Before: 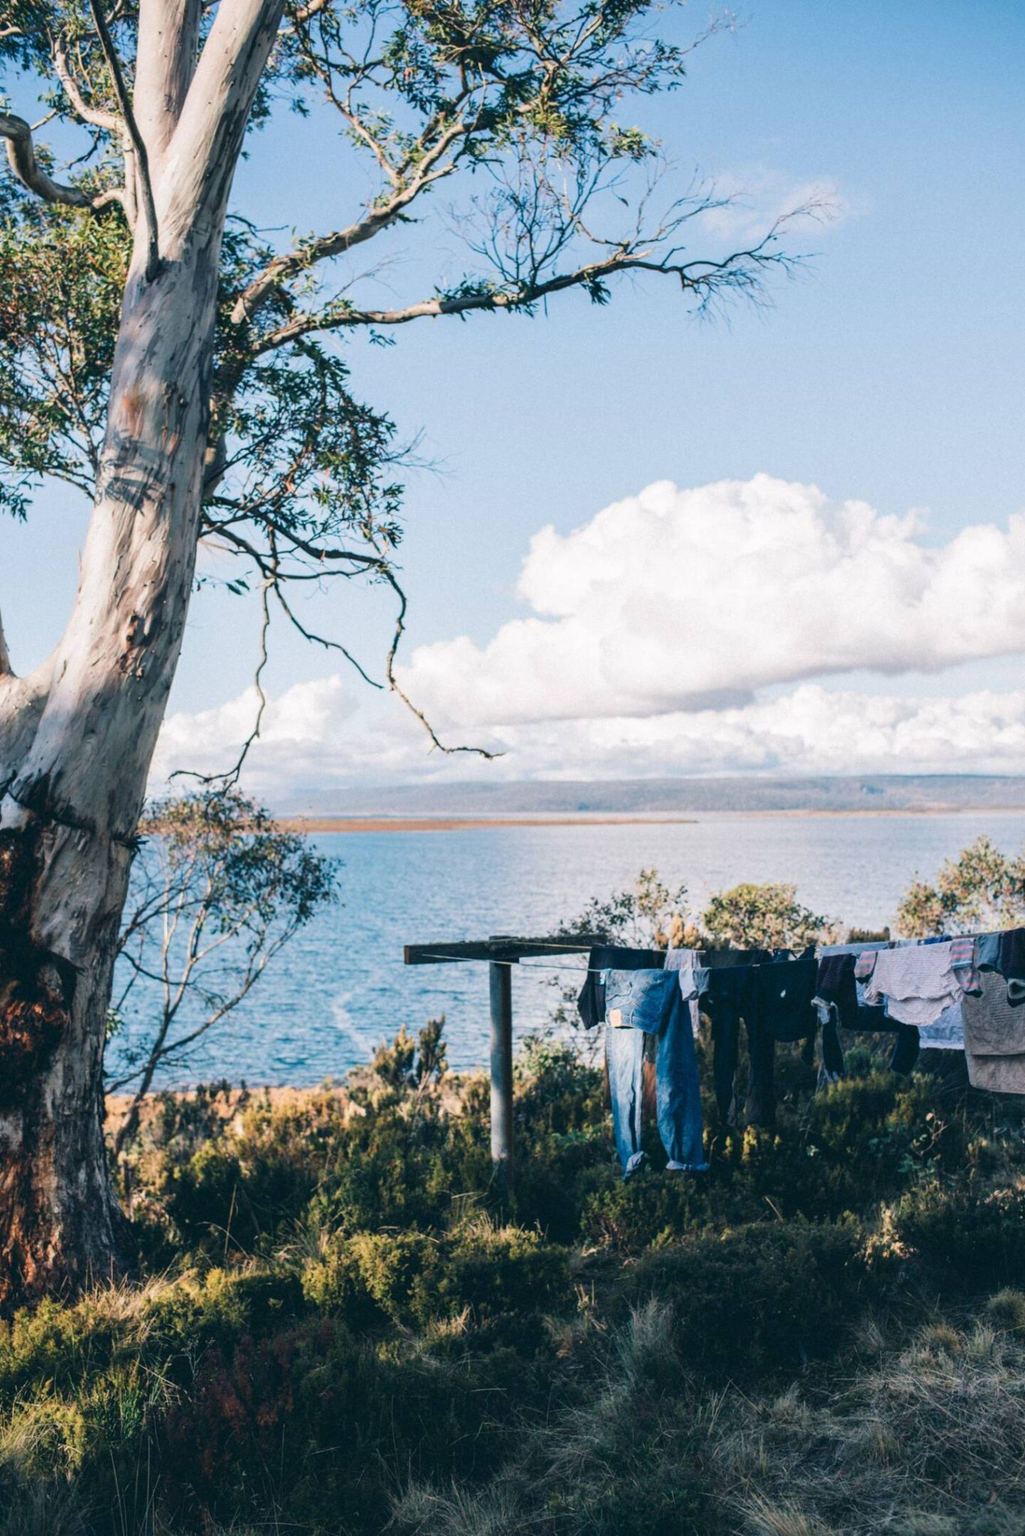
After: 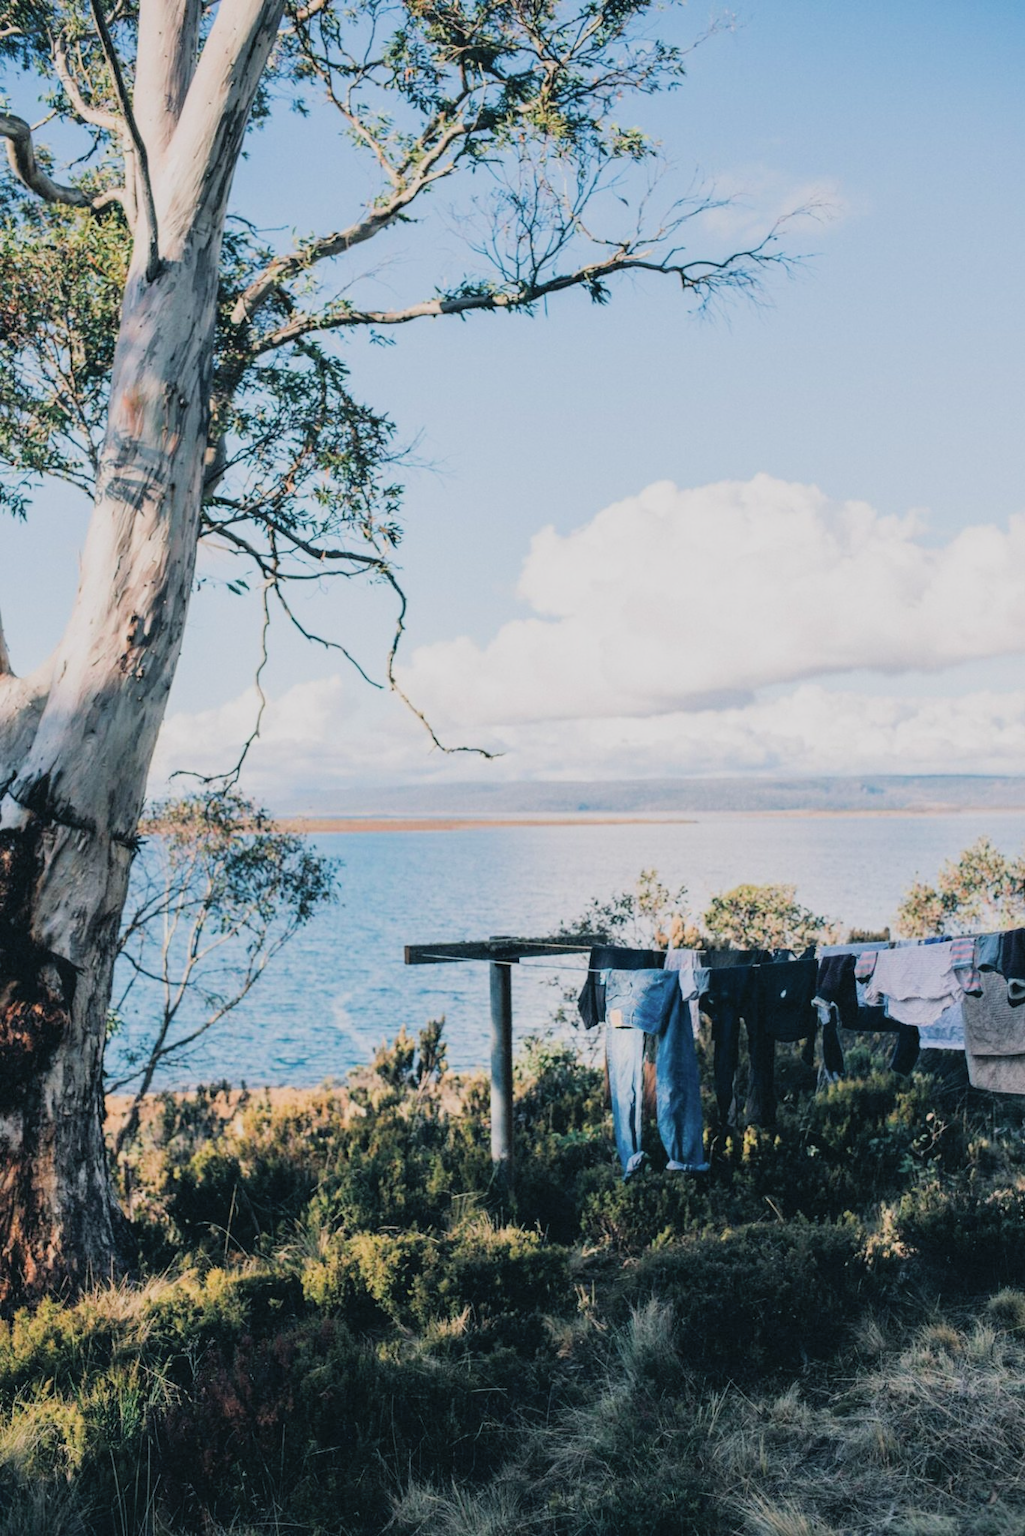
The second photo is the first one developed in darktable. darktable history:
contrast brightness saturation: brightness 0.124
filmic rgb: black relative exposure -7.65 EV, white relative exposure 4.56 EV, hardness 3.61
